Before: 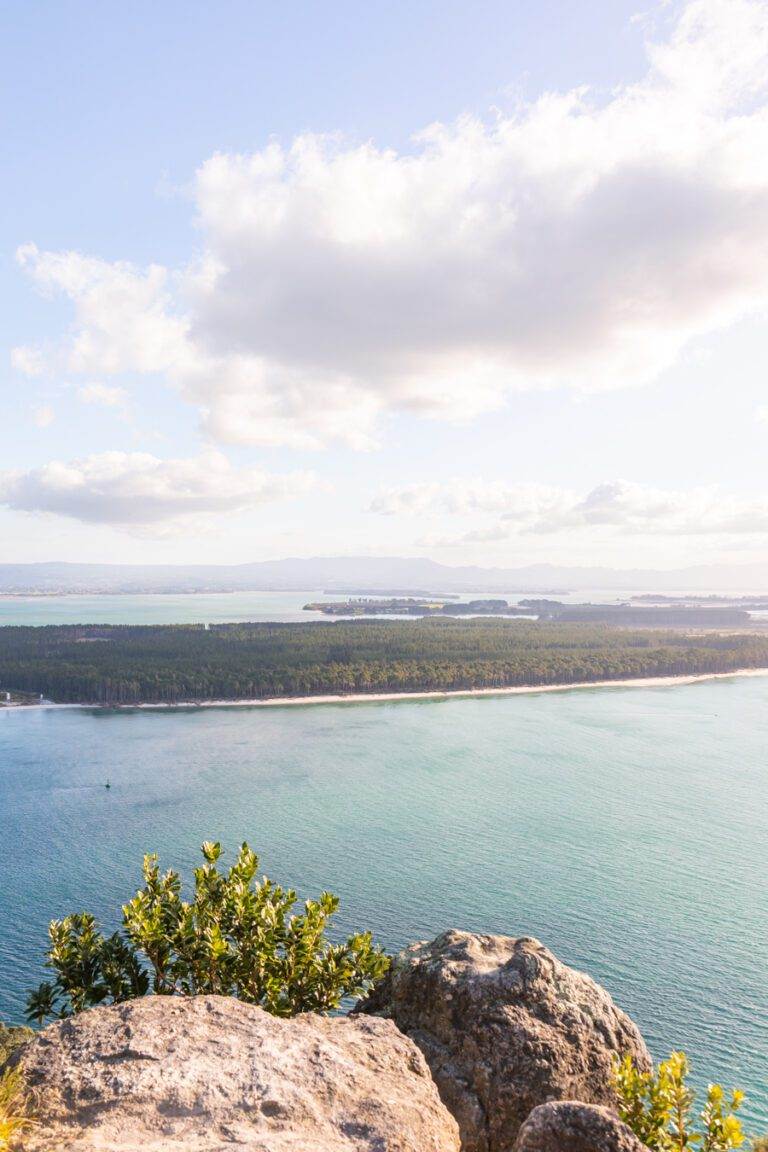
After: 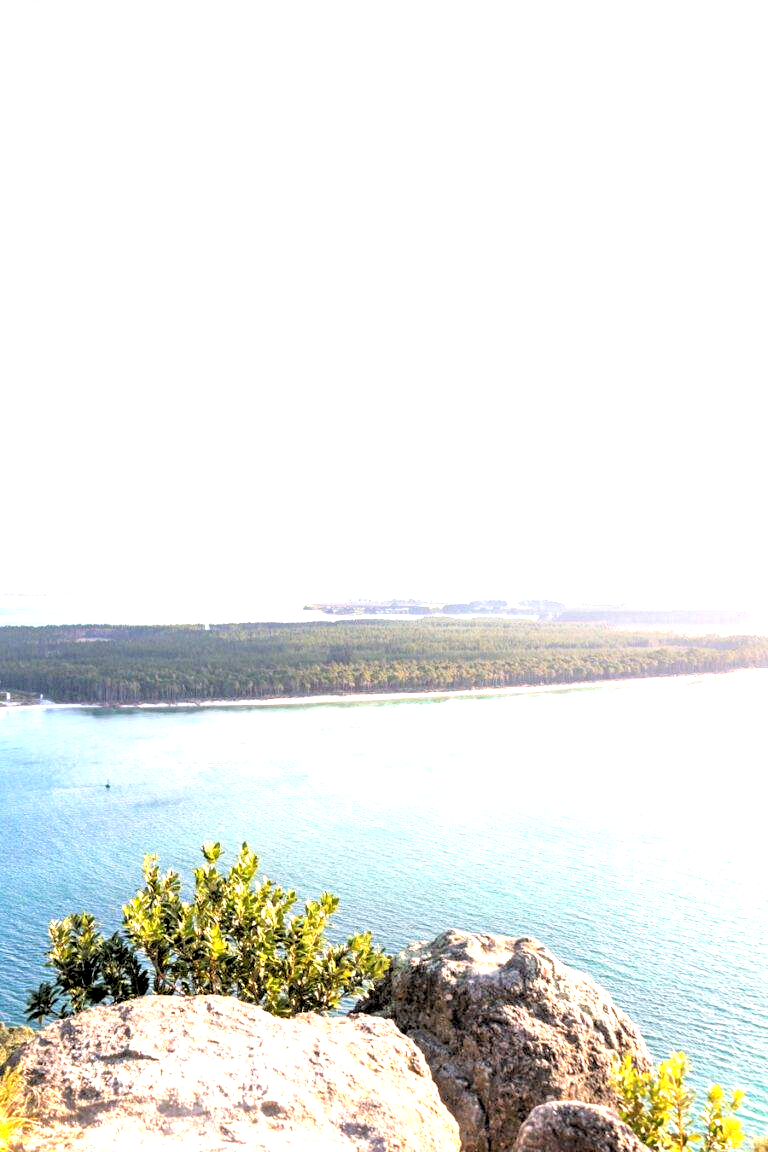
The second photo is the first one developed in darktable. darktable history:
exposure: black level correction 0, exposure 1.1 EV, compensate highlight preservation false
rgb levels: levels [[0.029, 0.461, 0.922], [0, 0.5, 1], [0, 0.5, 1]]
